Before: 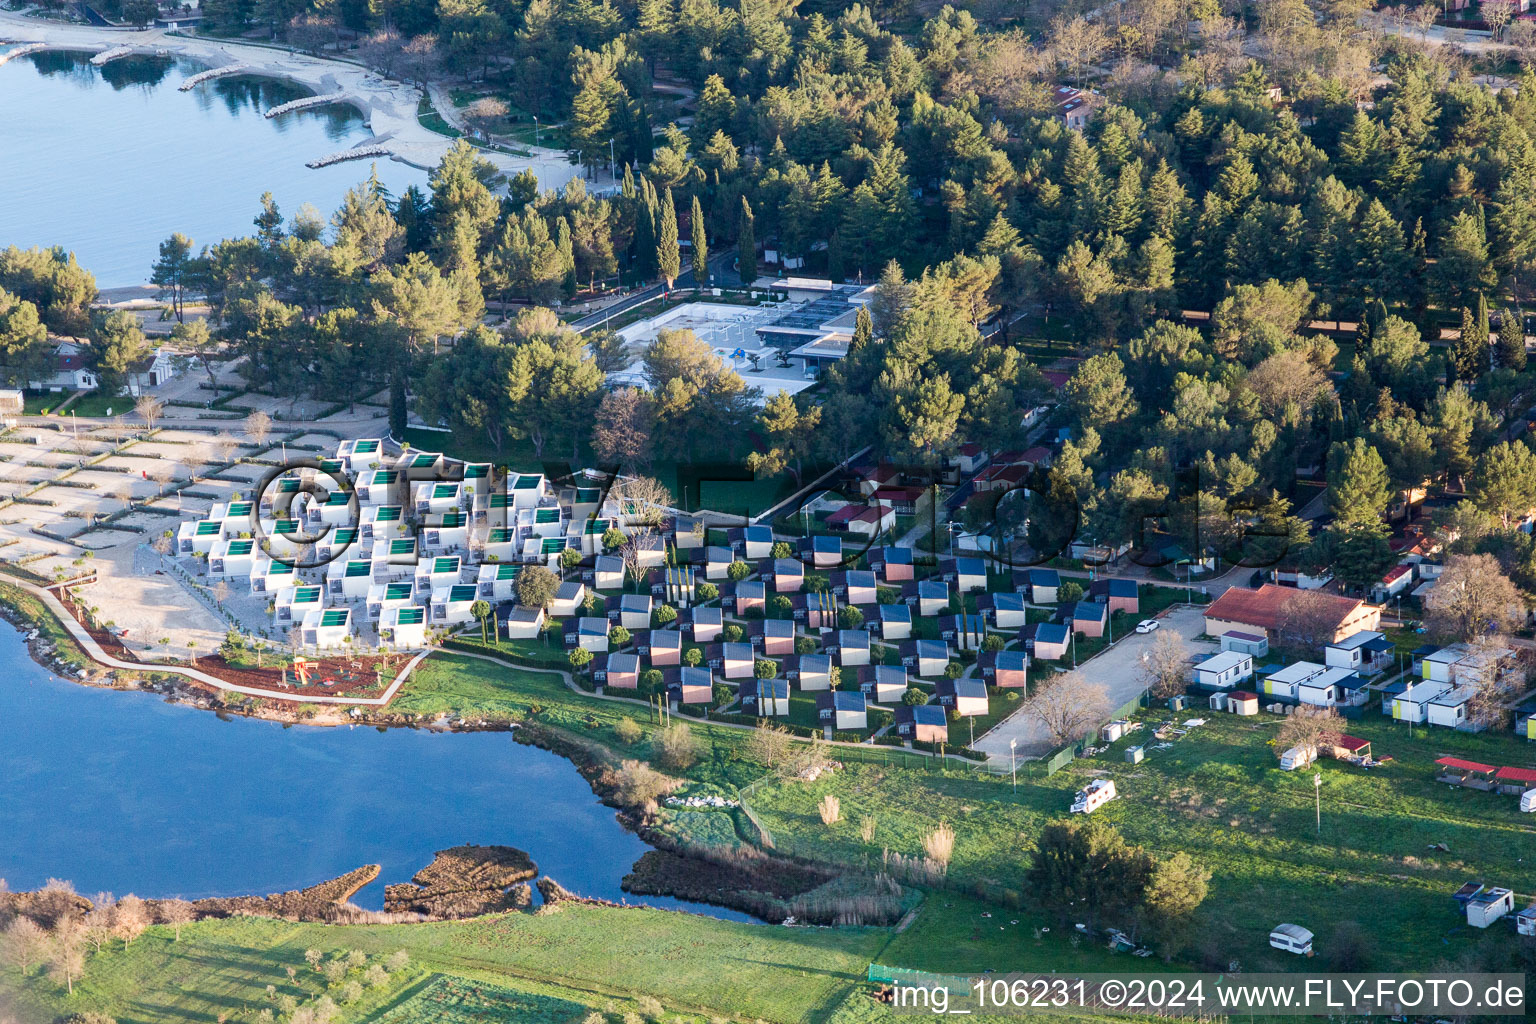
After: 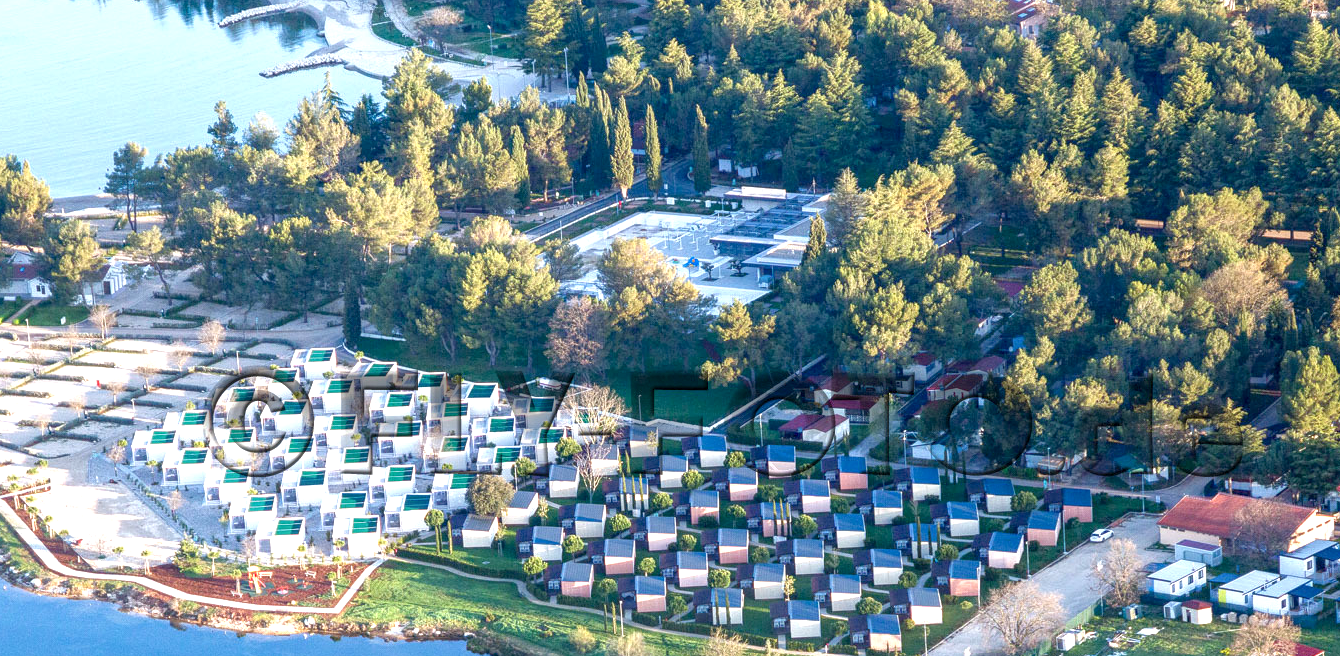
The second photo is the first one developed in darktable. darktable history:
local contrast: on, module defaults
crop: left 3.057%, top 8.915%, right 9.654%, bottom 26.982%
exposure: black level correction 0, exposure 0.682 EV, compensate highlight preservation false
tone curve: curves: ch0 [(0, 0) (0.045, 0.074) (0.883, 0.858) (1, 1)]; ch1 [(0, 0) (0.149, 0.074) (0.379, 0.327) (0.427, 0.401) (0.489, 0.479) (0.505, 0.515) (0.537, 0.573) (0.563, 0.599) (1, 1)]; ch2 [(0, 0) (0.307, 0.298) (0.388, 0.375) (0.443, 0.456) (0.485, 0.492) (1, 1)], color space Lab, linked channels, preserve colors none
